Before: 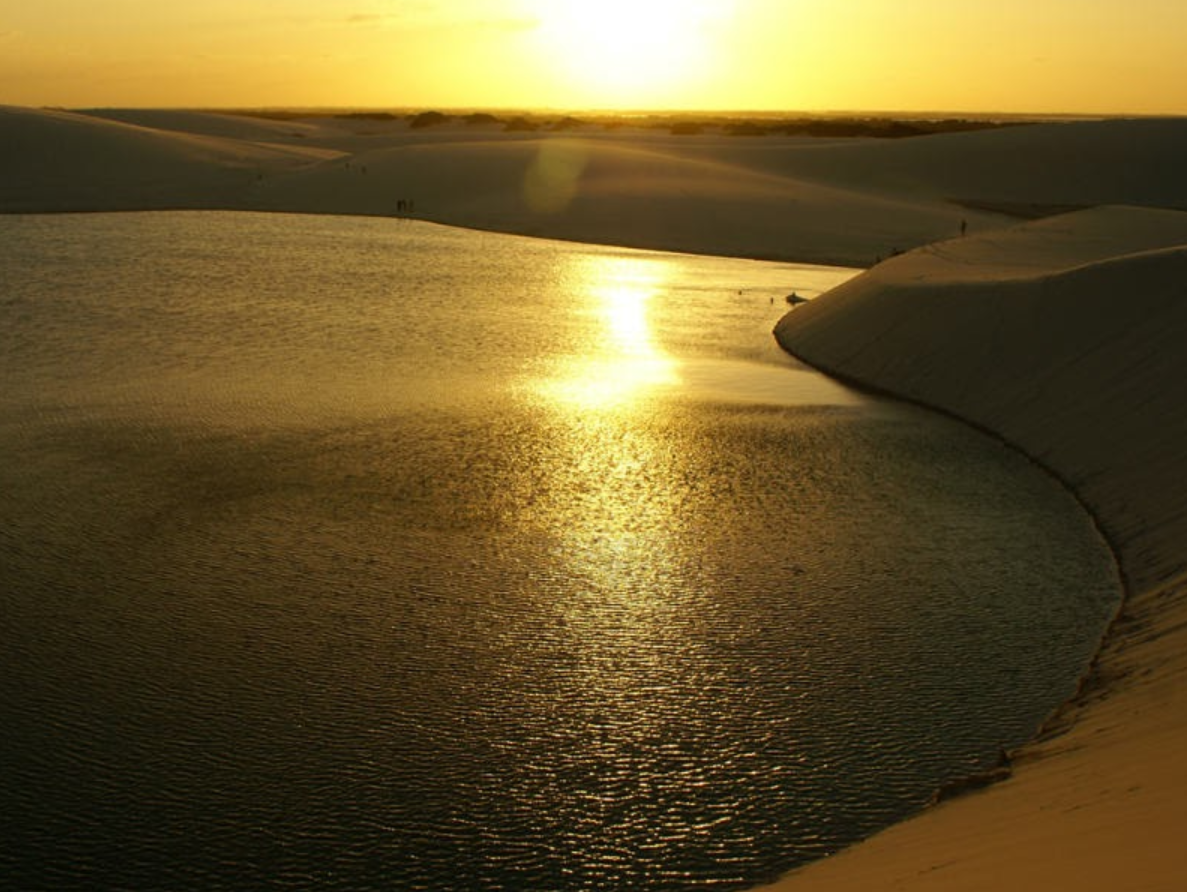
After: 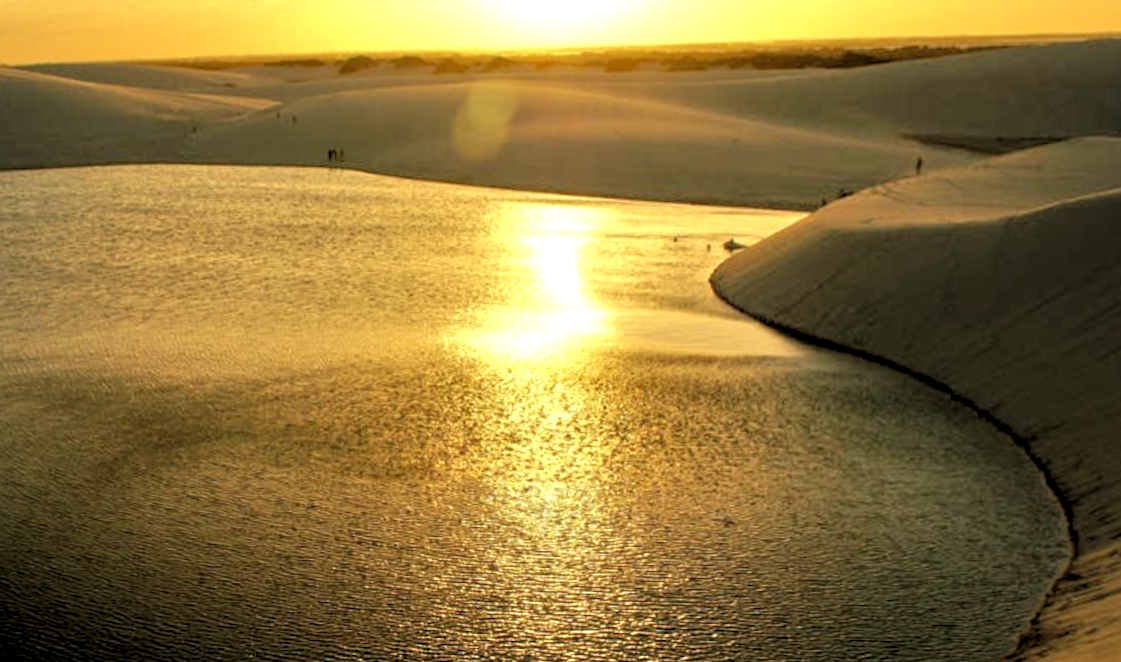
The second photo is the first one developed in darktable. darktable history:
tone equalizer: -7 EV 0.15 EV, -6 EV 0.6 EV, -5 EV 1.15 EV, -4 EV 1.33 EV, -3 EV 1.15 EV, -2 EV 0.6 EV, -1 EV 0.15 EV, mask exposure compensation -0.5 EV
rgb levels: levels [[0.01, 0.419, 0.839], [0, 0.5, 1], [0, 0.5, 1]]
color balance: mode lift, gamma, gain (sRGB)
crop and rotate: top 5.667%, bottom 14.937%
local contrast: on, module defaults
rotate and perspective: rotation 0.062°, lens shift (vertical) 0.115, lens shift (horizontal) -0.133, crop left 0.047, crop right 0.94, crop top 0.061, crop bottom 0.94
